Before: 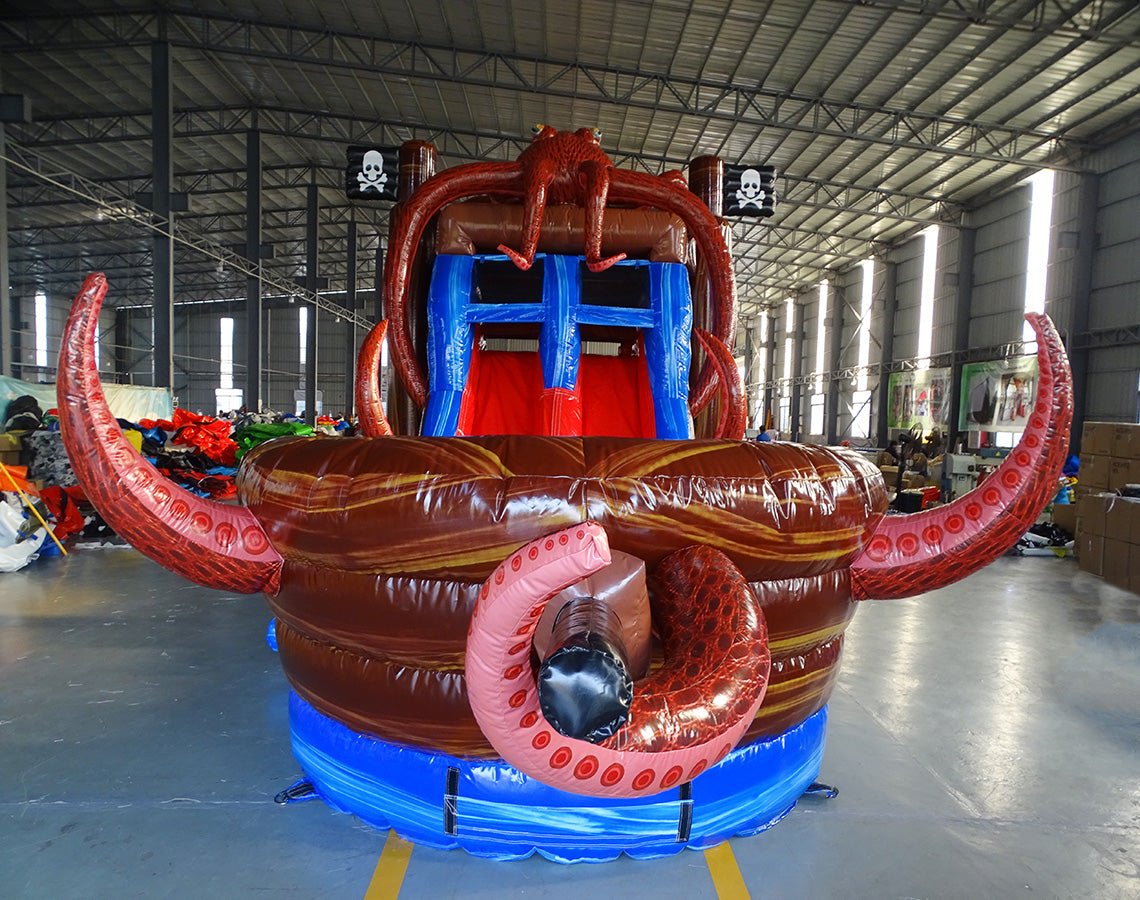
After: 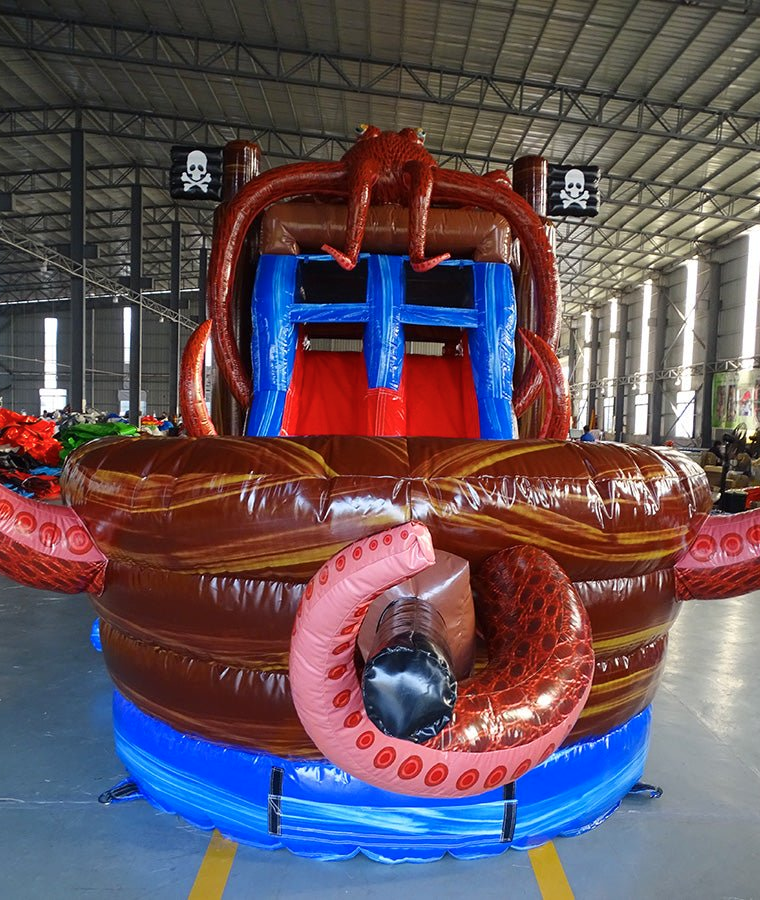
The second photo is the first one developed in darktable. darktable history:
crop and rotate: left 15.446%, right 17.836%
color balance rgb: global vibrance 10%
